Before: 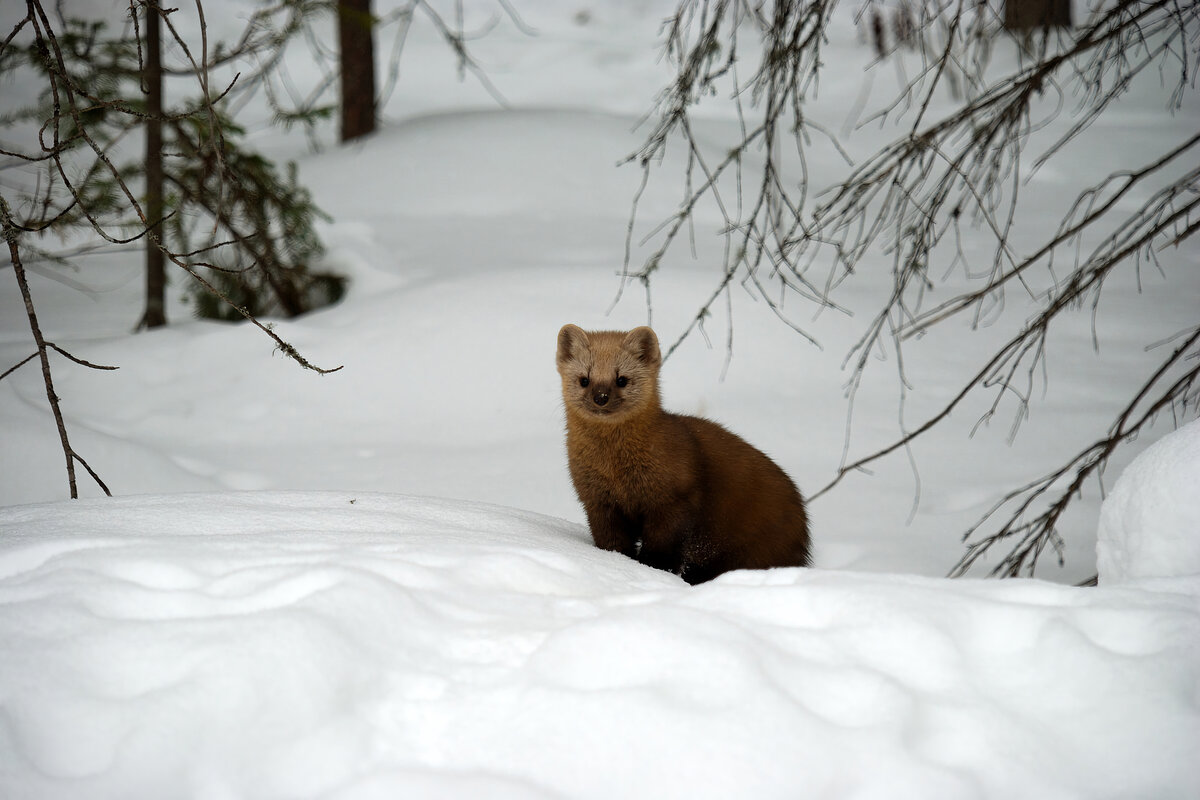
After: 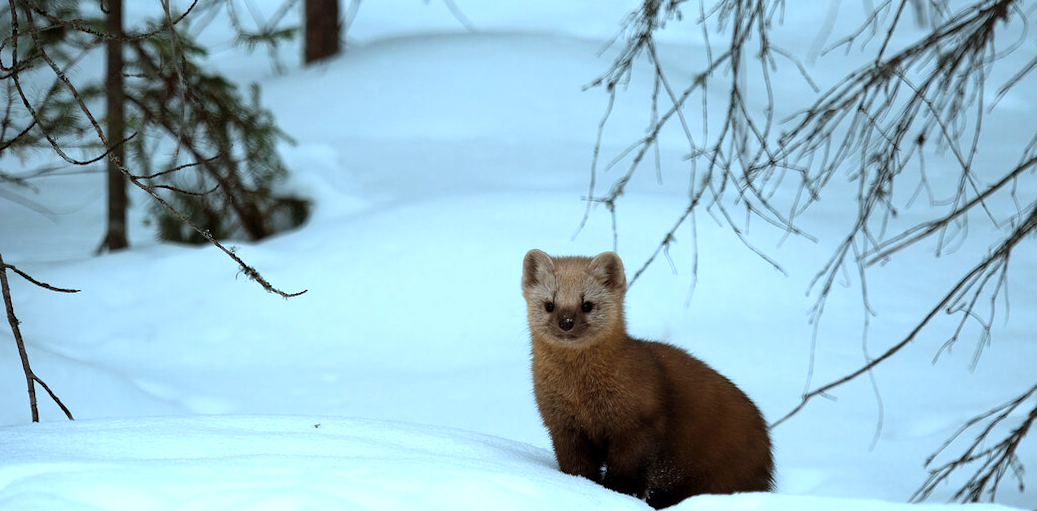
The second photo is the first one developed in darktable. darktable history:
rotate and perspective: rotation 0.174°, lens shift (vertical) 0.013, lens shift (horizontal) 0.019, shear 0.001, automatic cropping original format, crop left 0.007, crop right 0.991, crop top 0.016, crop bottom 0.997
color correction: highlights a* -9.35, highlights b* -23.15
crop: left 3.015%, top 8.969%, right 9.647%, bottom 26.457%
white balance: red 0.978, blue 0.999
exposure: exposure 0.426 EV, compensate highlight preservation false
